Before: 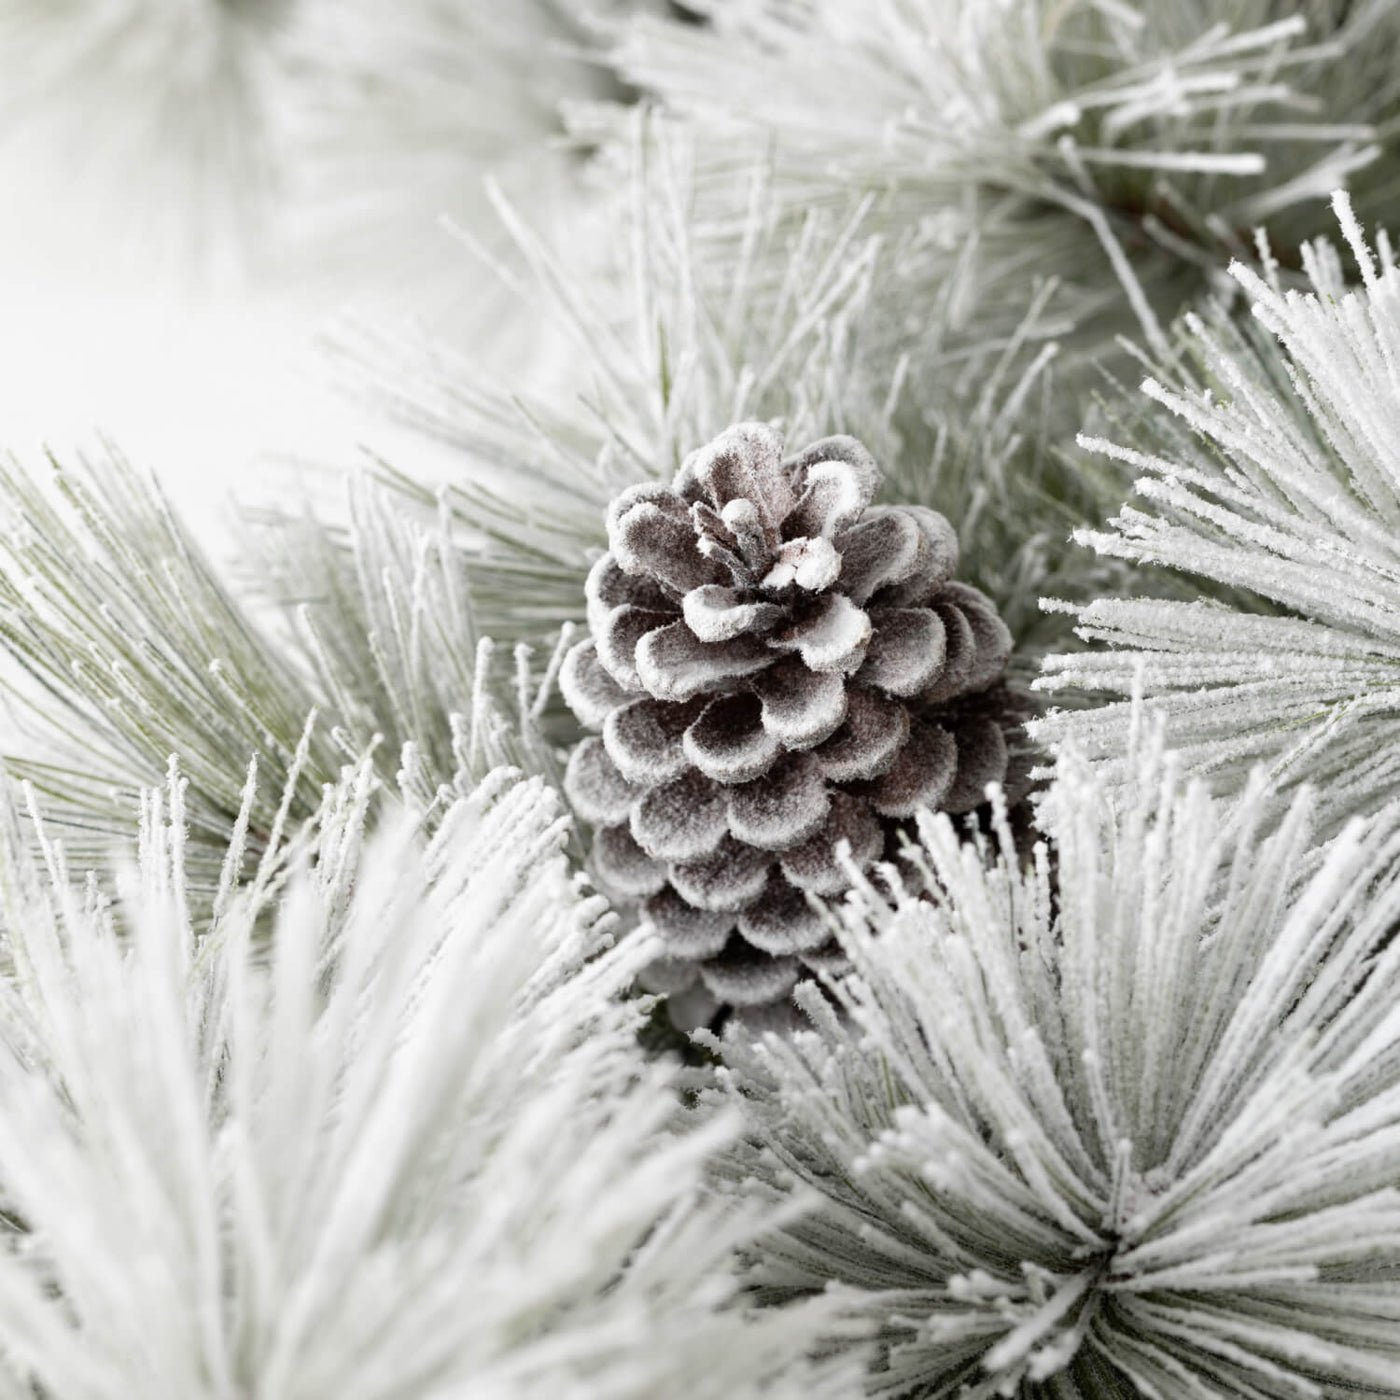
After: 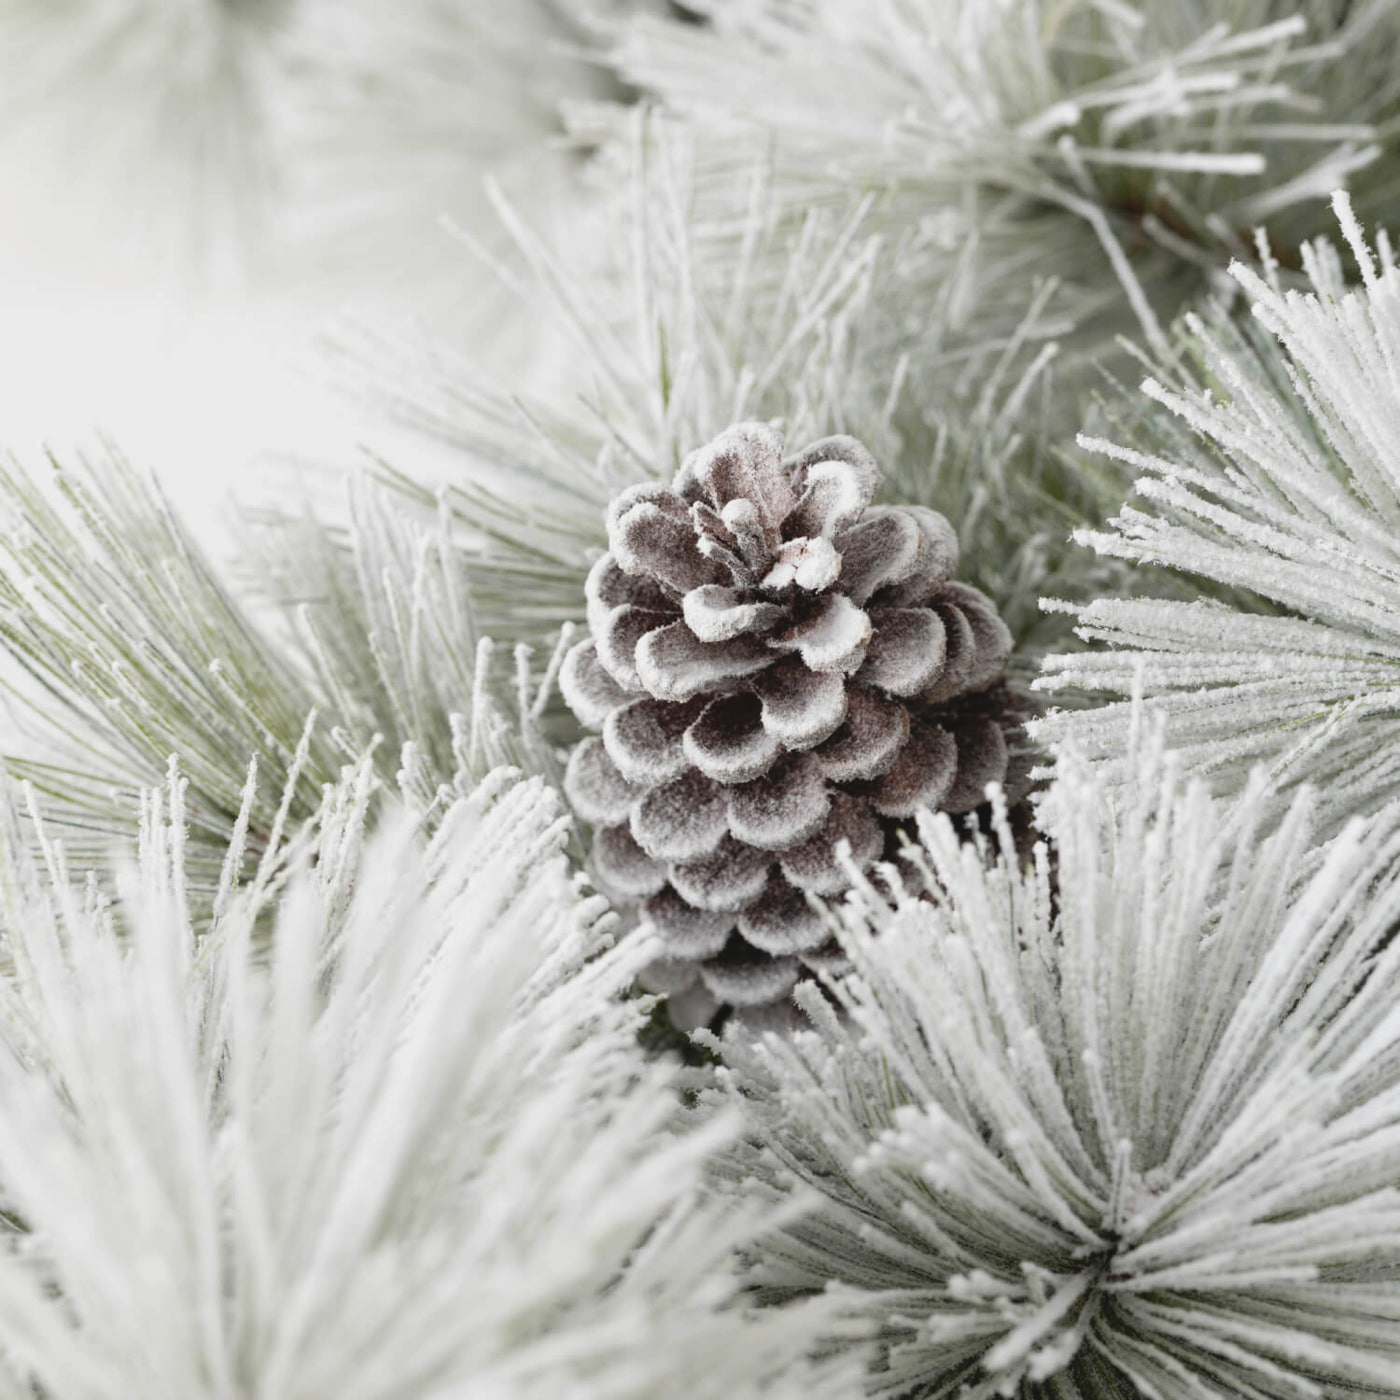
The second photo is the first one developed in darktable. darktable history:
contrast brightness saturation: contrast -0.097, brightness 0.041, saturation 0.076
